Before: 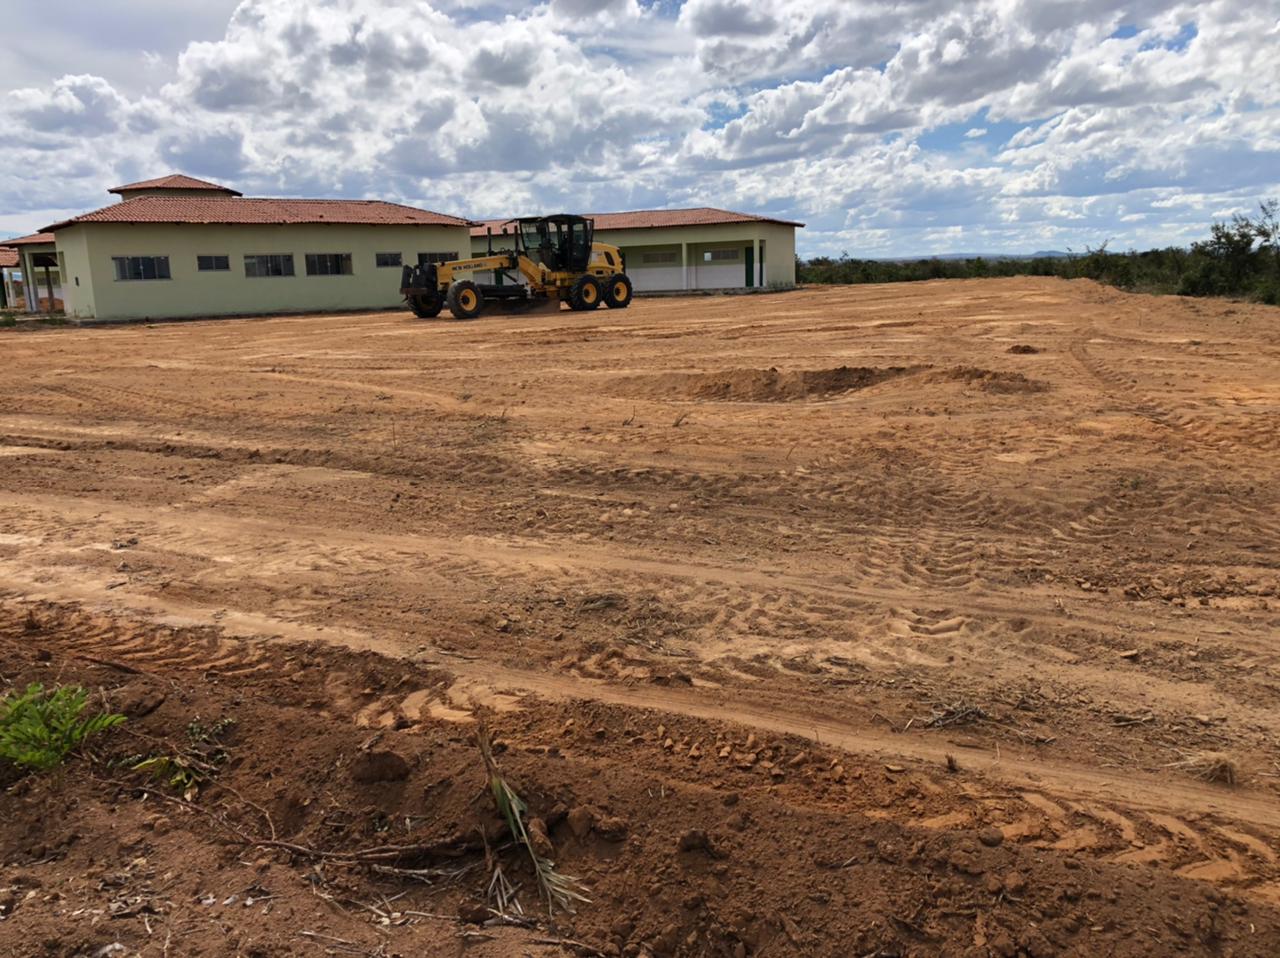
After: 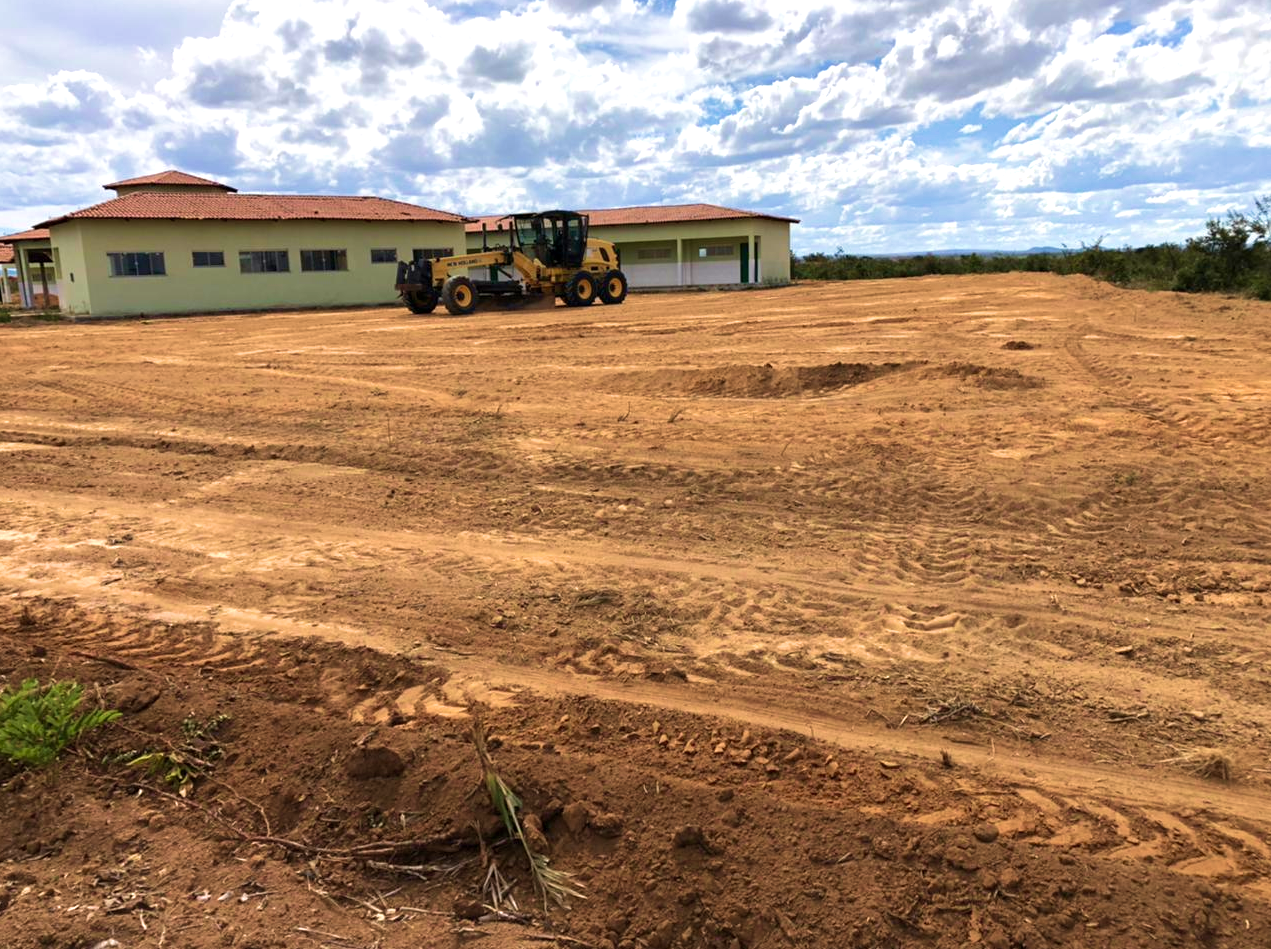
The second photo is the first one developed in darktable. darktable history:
velvia: strength 50%
crop: left 0.434%, top 0.485%, right 0.244%, bottom 0.386%
exposure: black level correction 0.001, exposure 0.5 EV, compensate exposure bias true, compensate highlight preservation false
